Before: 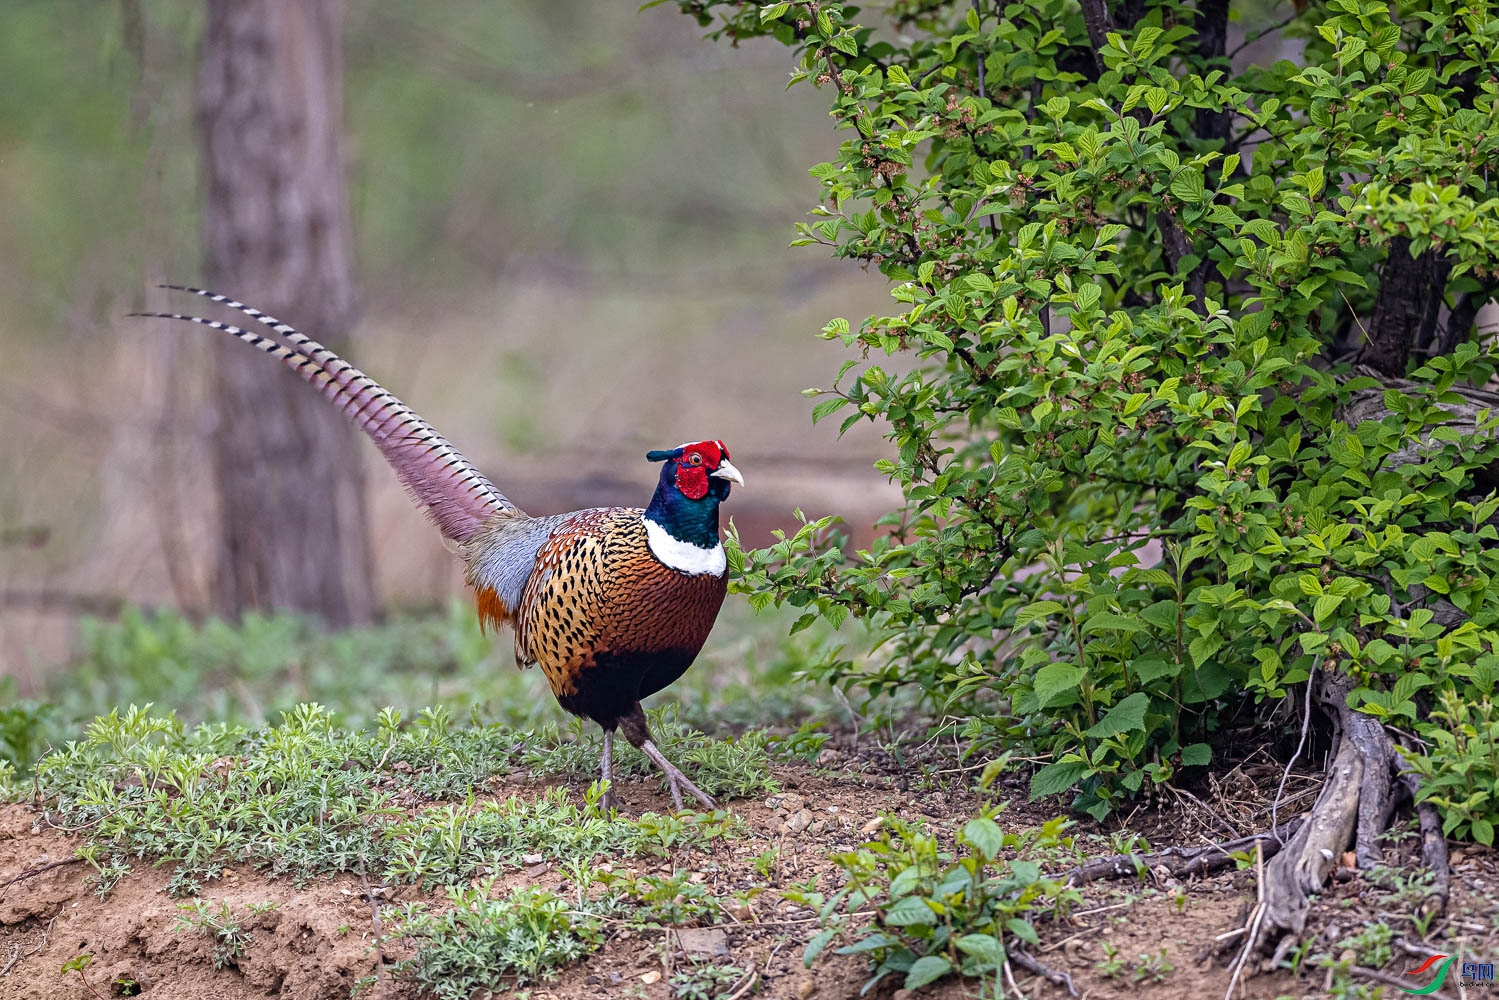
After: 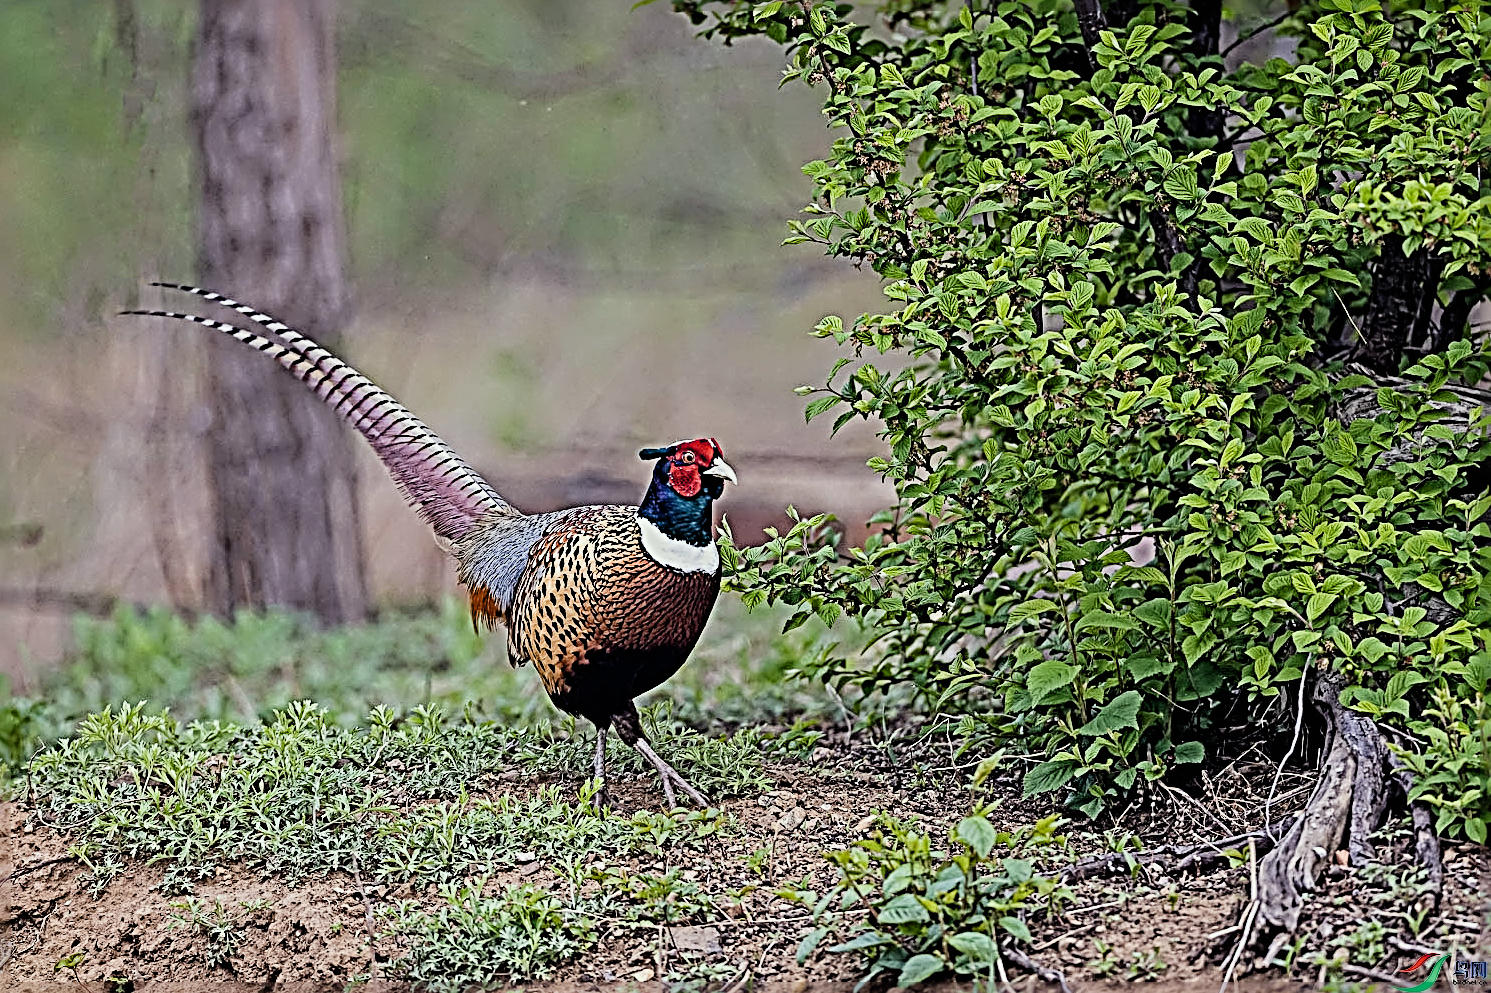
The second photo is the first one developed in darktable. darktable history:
crop and rotate: left 0.529%, top 0.251%, bottom 0.353%
color correction: highlights a* -2.68, highlights b* 2.47
filmic rgb: black relative exposure -7.65 EV, white relative exposure 4.56 EV, hardness 3.61, contrast 1.11
sharpen: radius 4.018, amount 2
